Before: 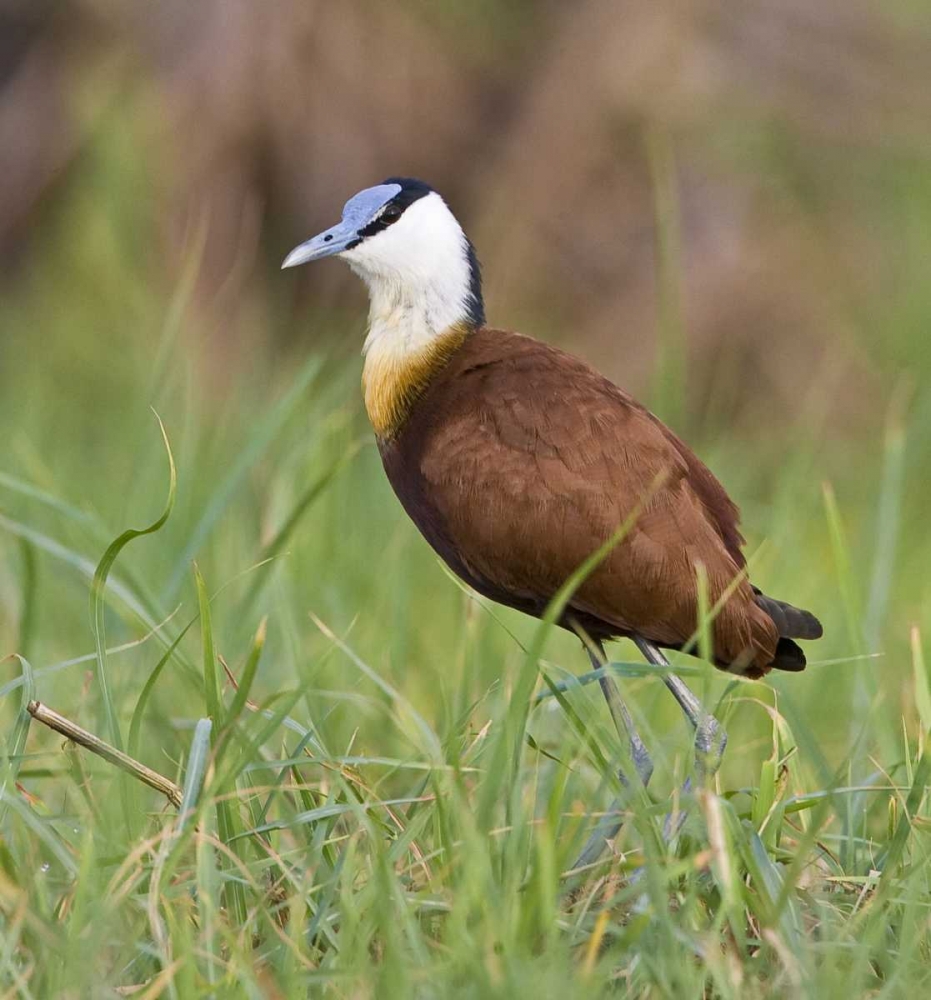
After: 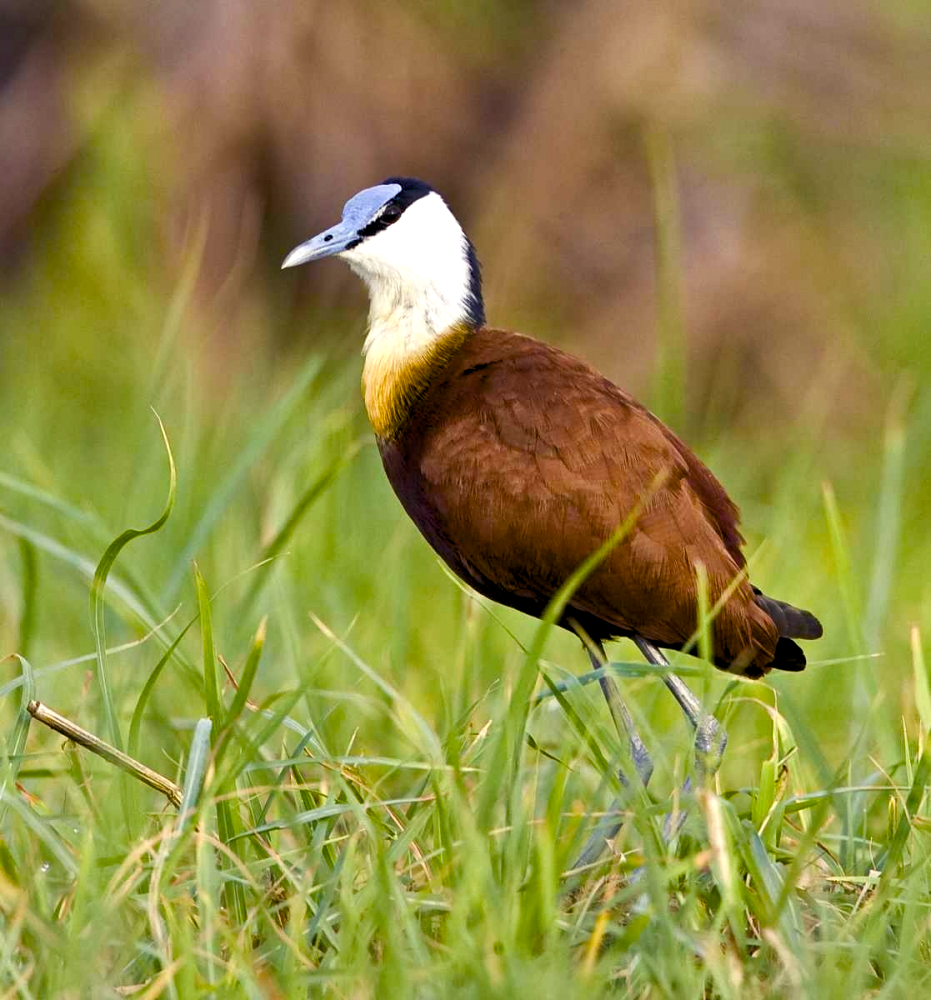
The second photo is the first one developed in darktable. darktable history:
tone equalizer: -7 EV 0.13 EV, smoothing diameter 25%, edges refinement/feathering 10, preserve details guided filter
color balance rgb: shadows lift › luminance -21.66%, shadows lift › chroma 6.57%, shadows lift › hue 270°, power › chroma 0.68%, power › hue 60°, highlights gain › luminance 6.08%, highlights gain › chroma 1.33%, highlights gain › hue 90°, global offset › luminance -0.87%, perceptual saturation grading › global saturation 26.86%, perceptual saturation grading › highlights -28.39%, perceptual saturation grading › mid-tones 15.22%, perceptual saturation grading › shadows 33.98%, perceptual brilliance grading › highlights 10%, perceptual brilliance grading › mid-tones 5%
levels: levels [0.026, 0.507, 0.987]
